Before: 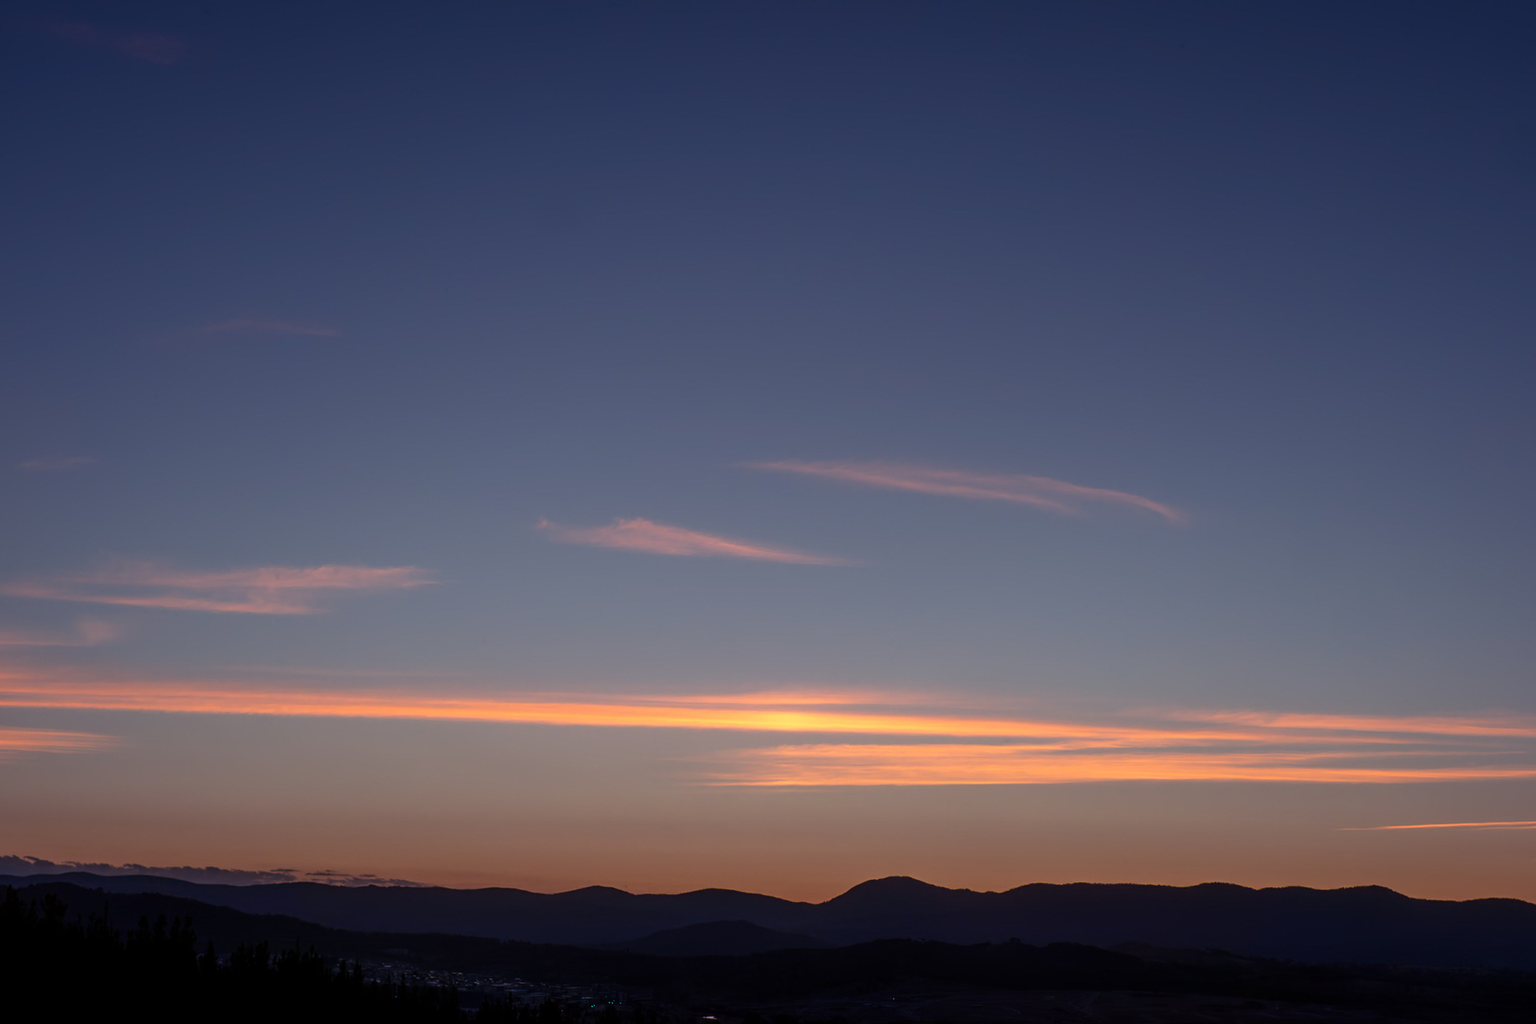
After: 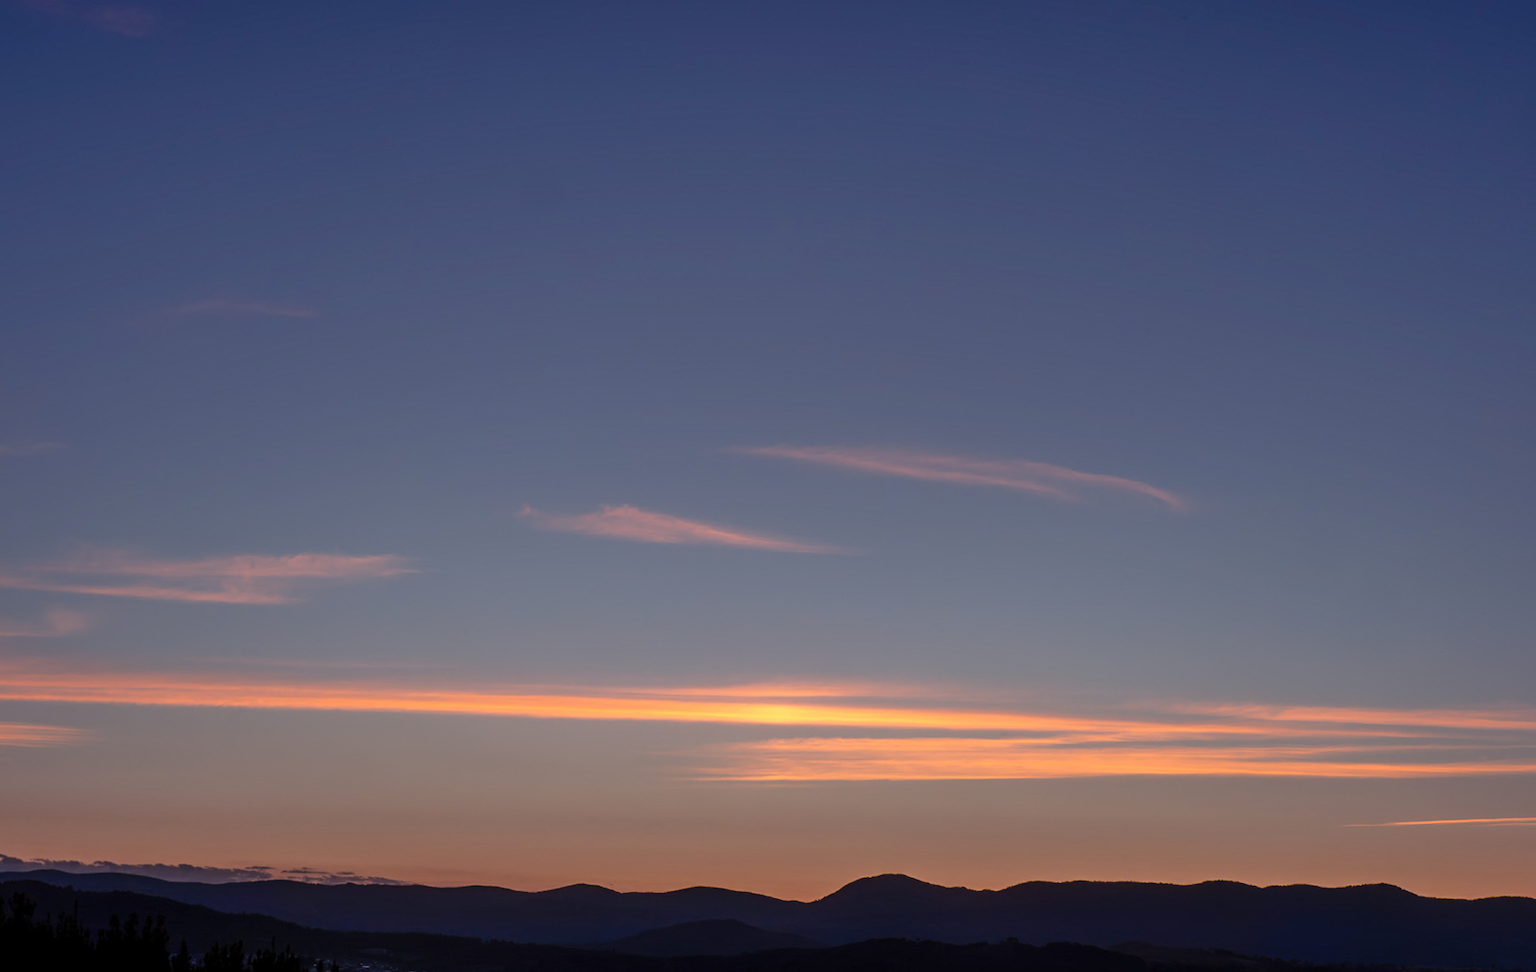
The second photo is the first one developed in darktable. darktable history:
crop: left 2.151%, top 2.833%, right 0.794%, bottom 4.983%
shadows and highlights: soften with gaussian
